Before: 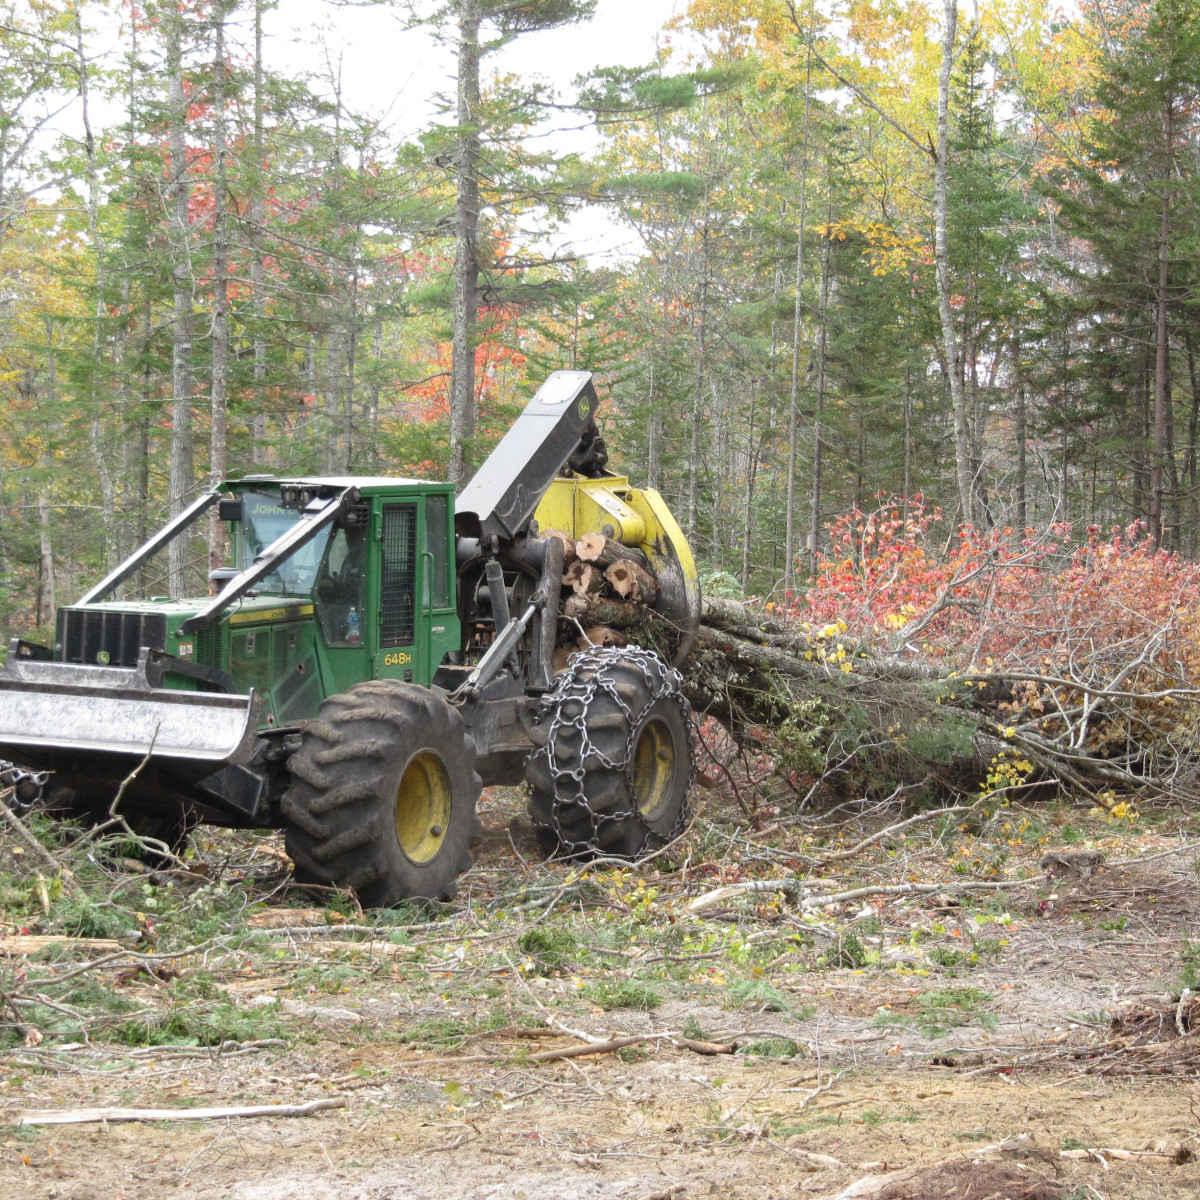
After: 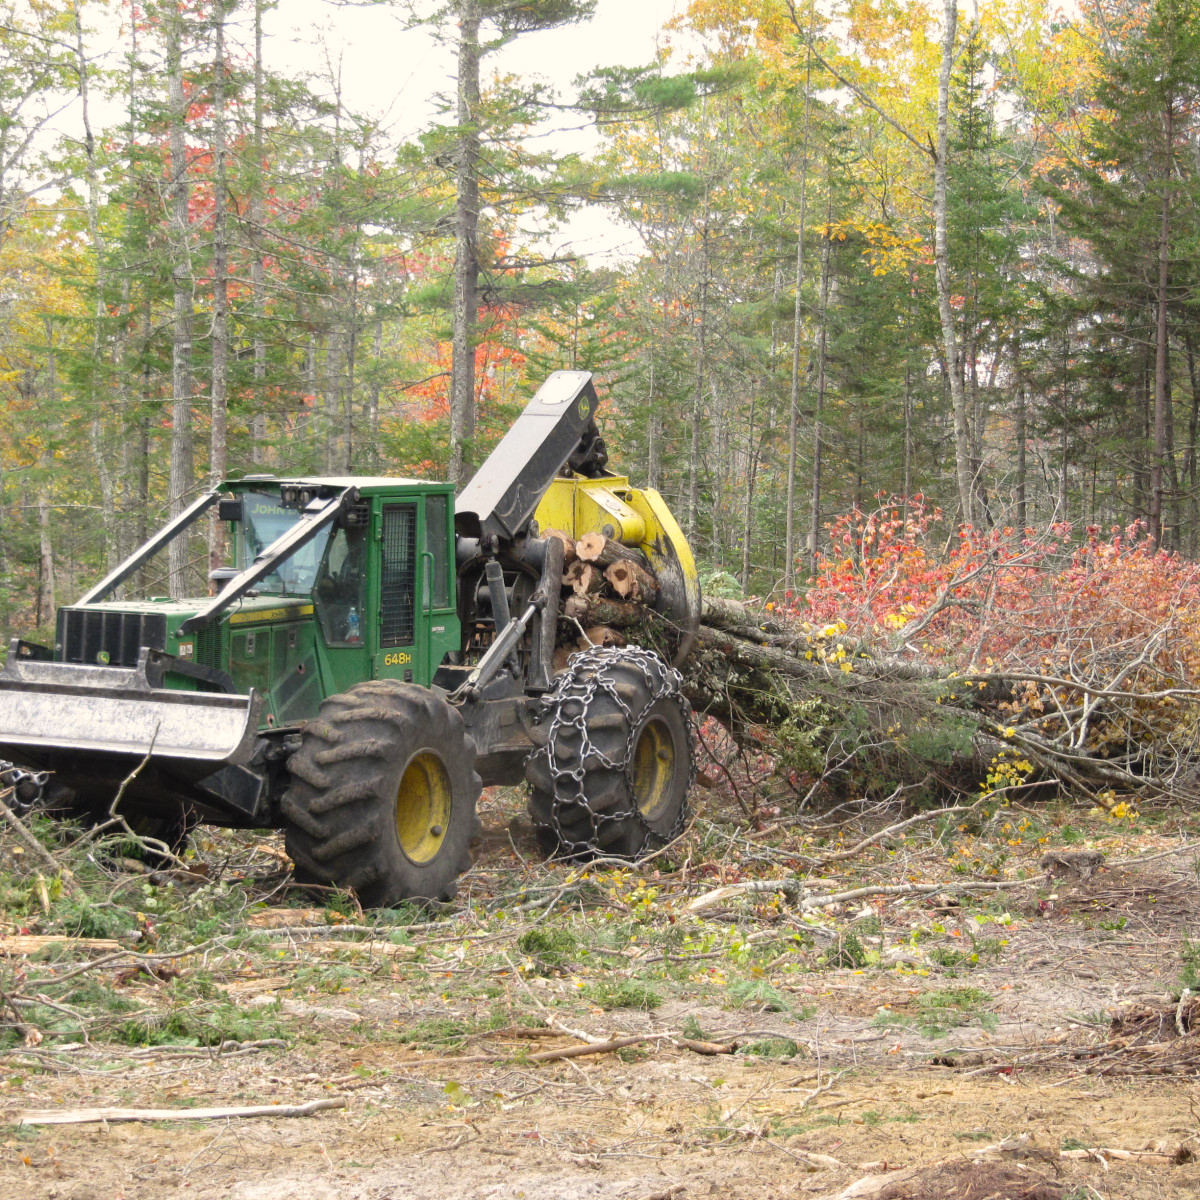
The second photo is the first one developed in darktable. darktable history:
color balance rgb: highlights gain › chroma 2.048%, highlights gain › hue 71.6°, perceptual saturation grading › global saturation 10.135%
